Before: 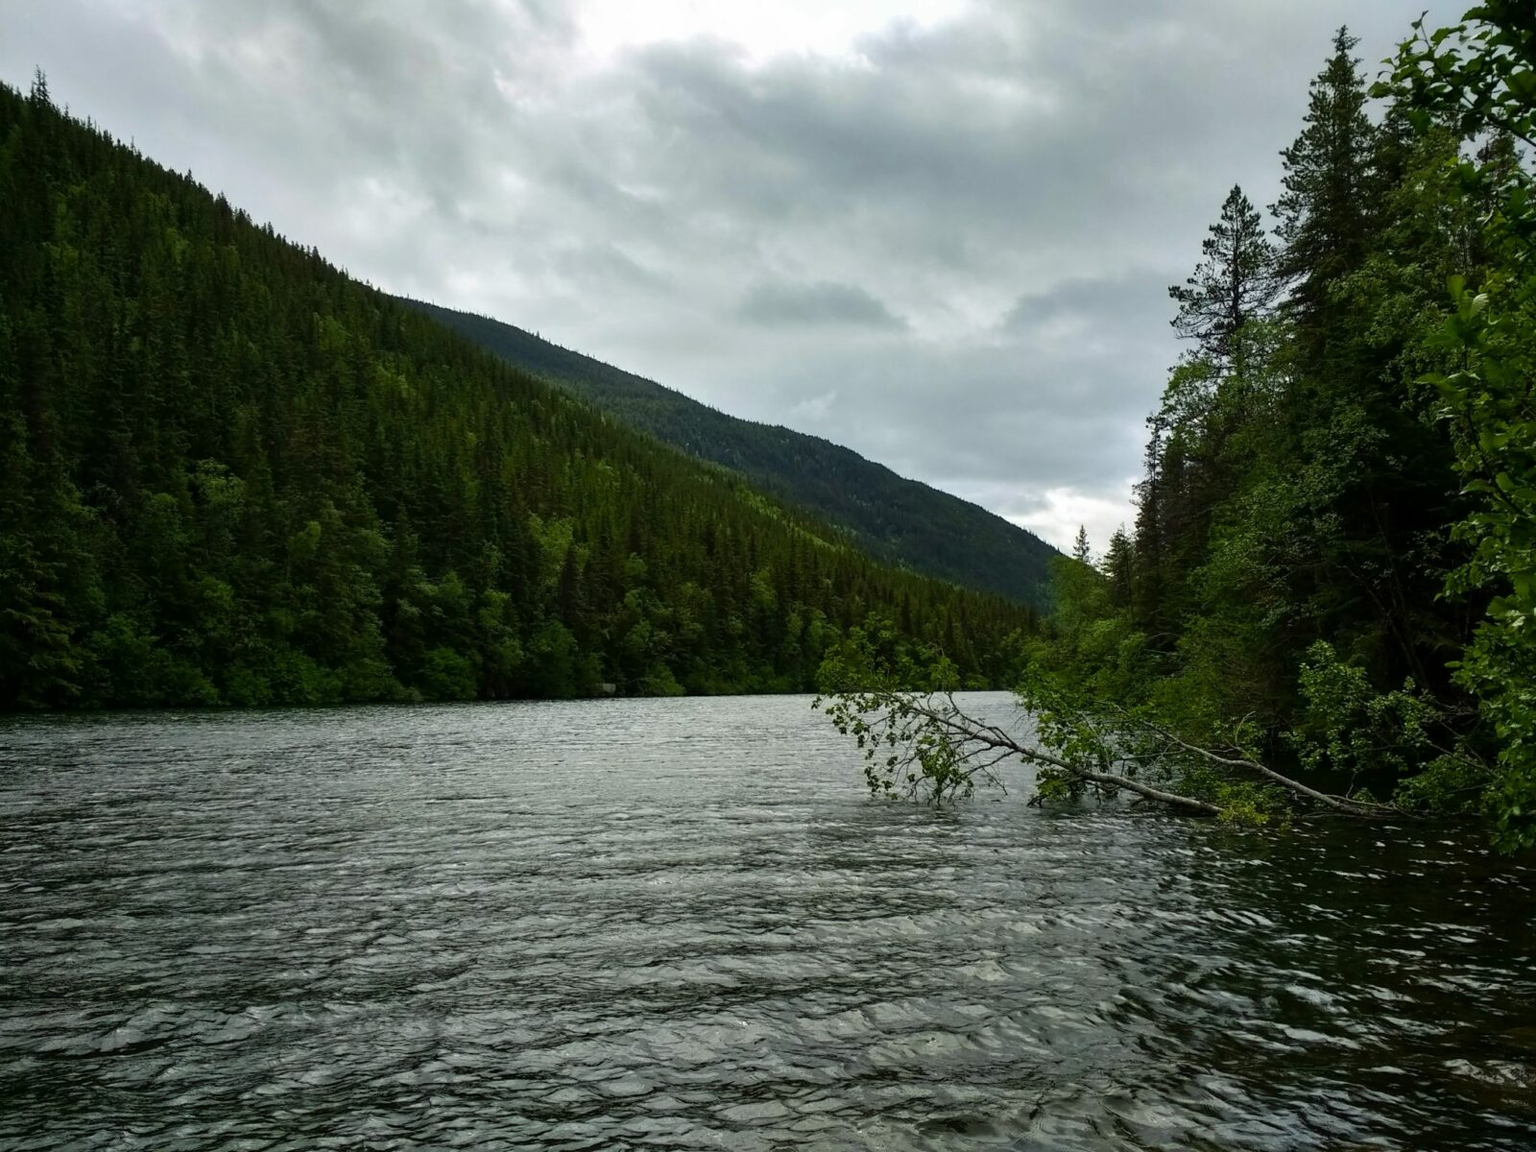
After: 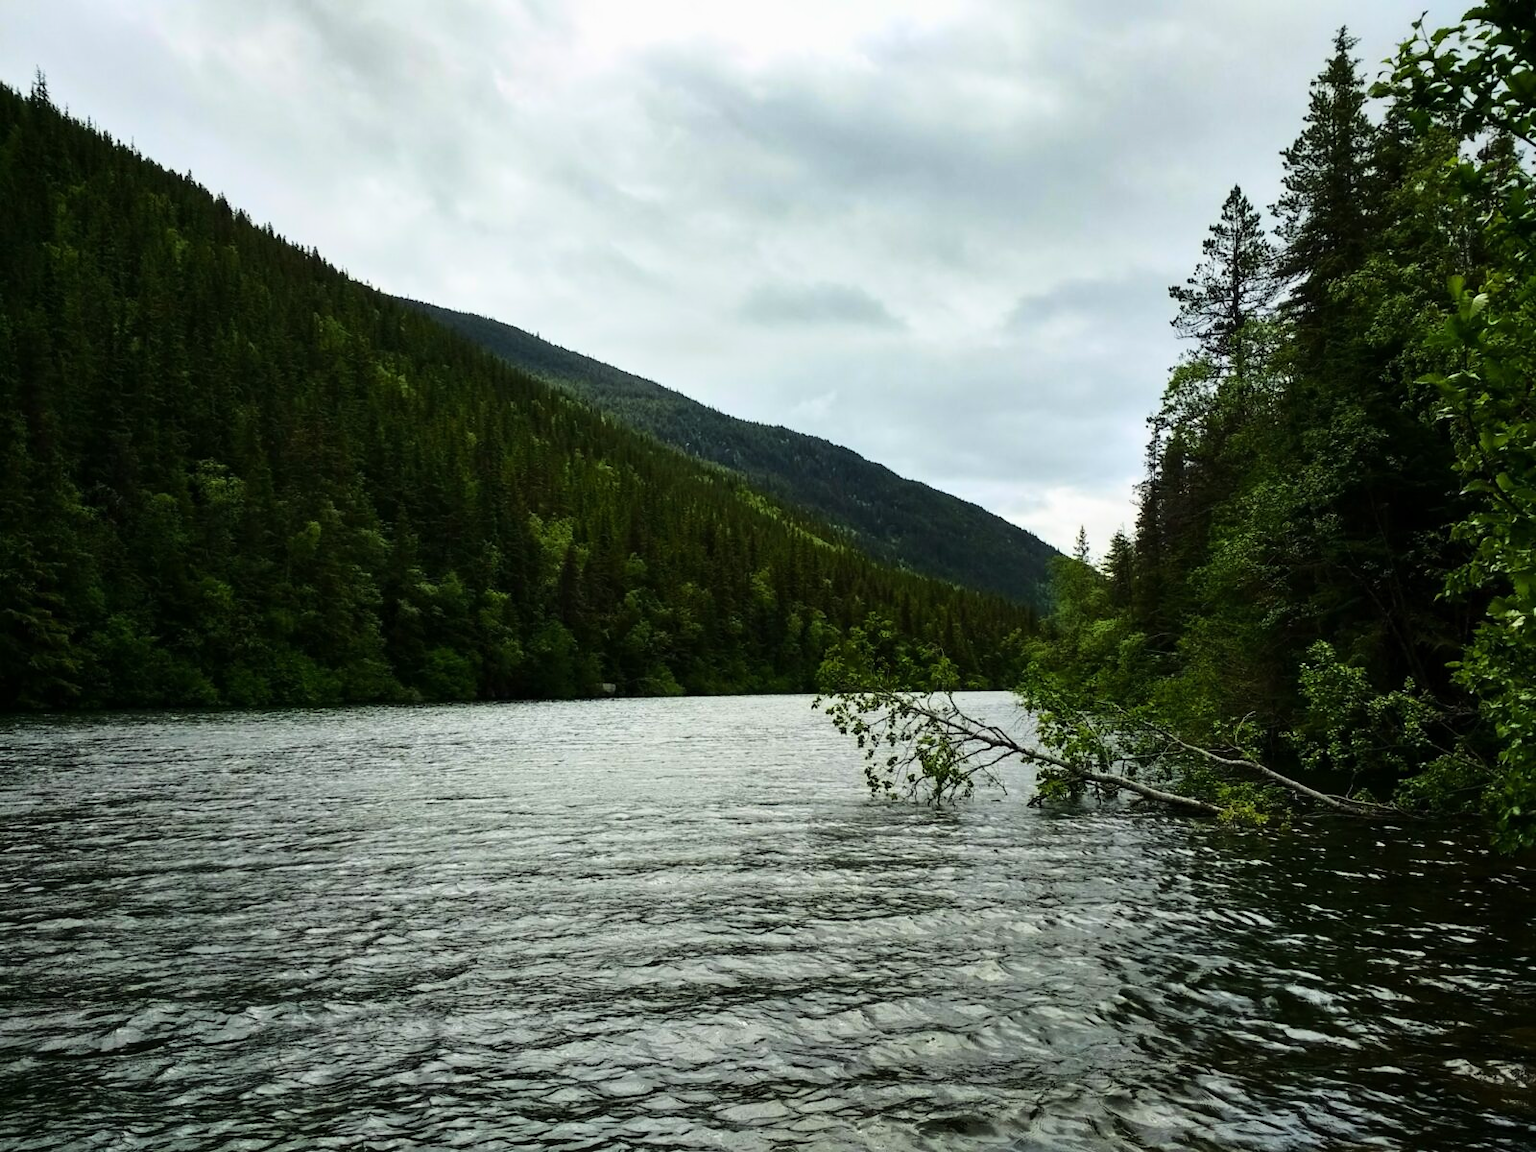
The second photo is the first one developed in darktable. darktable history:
exposure: exposure -0.177 EV, compensate highlight preservation false
base curve: curves: ch0 [(0, 0) (0.028, 0.03) (0.121, 0.232) (0.46, 0.748) (0.859, 0.968) (1, 1)]
